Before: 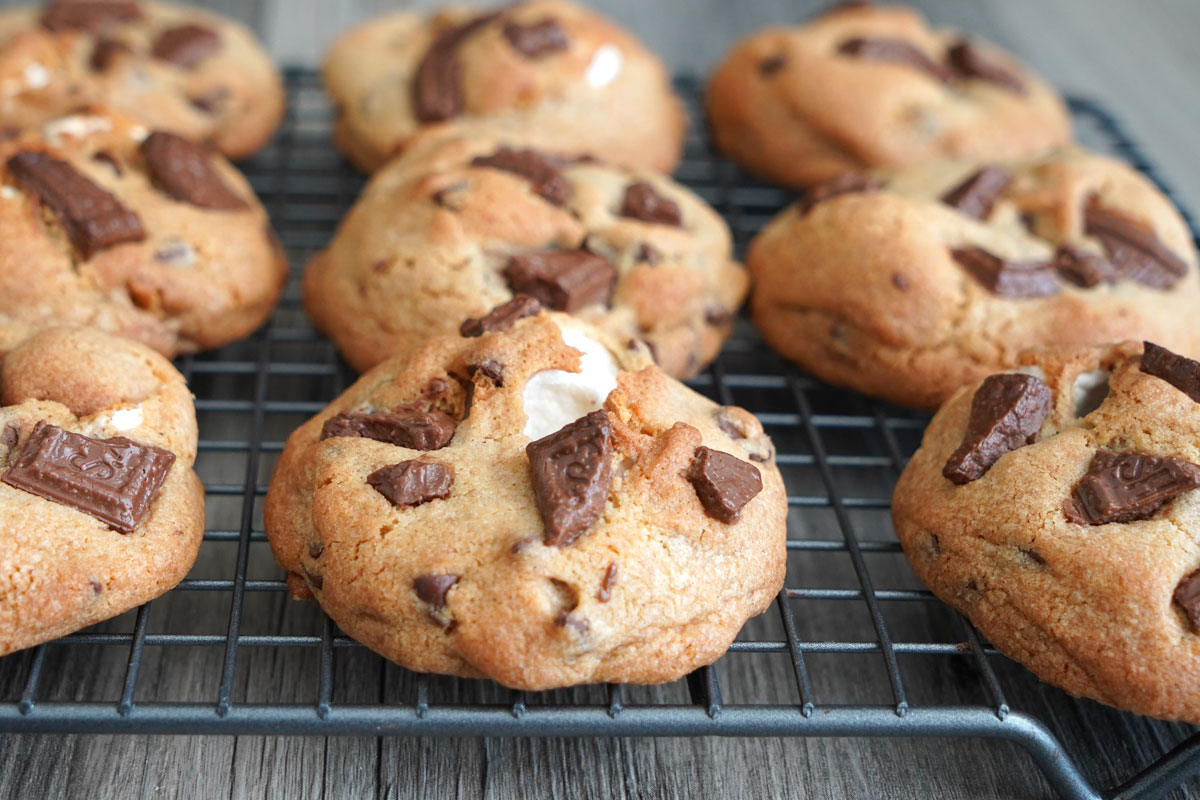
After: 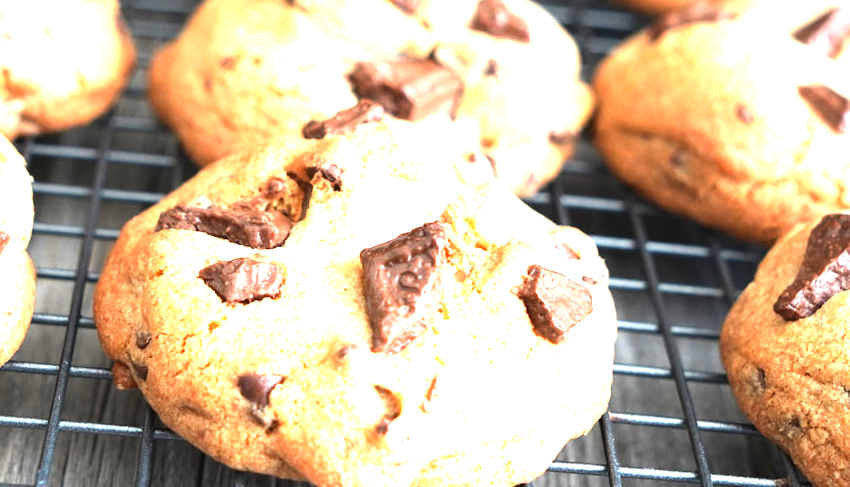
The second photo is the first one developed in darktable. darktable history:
crop and rotate: angle -4.06°, left 9.846%, top 20.986%, right 11.959%, bottom 11.778%
tone equalizer: -8 EV -0.78 EV, -7 EV -0.726 EV, -6 EV -0.57 EV, -5 EV -0.418 EV, -3 EV 0.389 EV, -2 EV 0.6 EV, -1 EV 0.687 EV, +0 EV 0.73 EV, edges refinement/feathering 500, mask exposure compensation -1.57 EV, preserve details guided filter
exposure: black level correction 0, exposure 1.449 EV, compensate highlight preservation false
